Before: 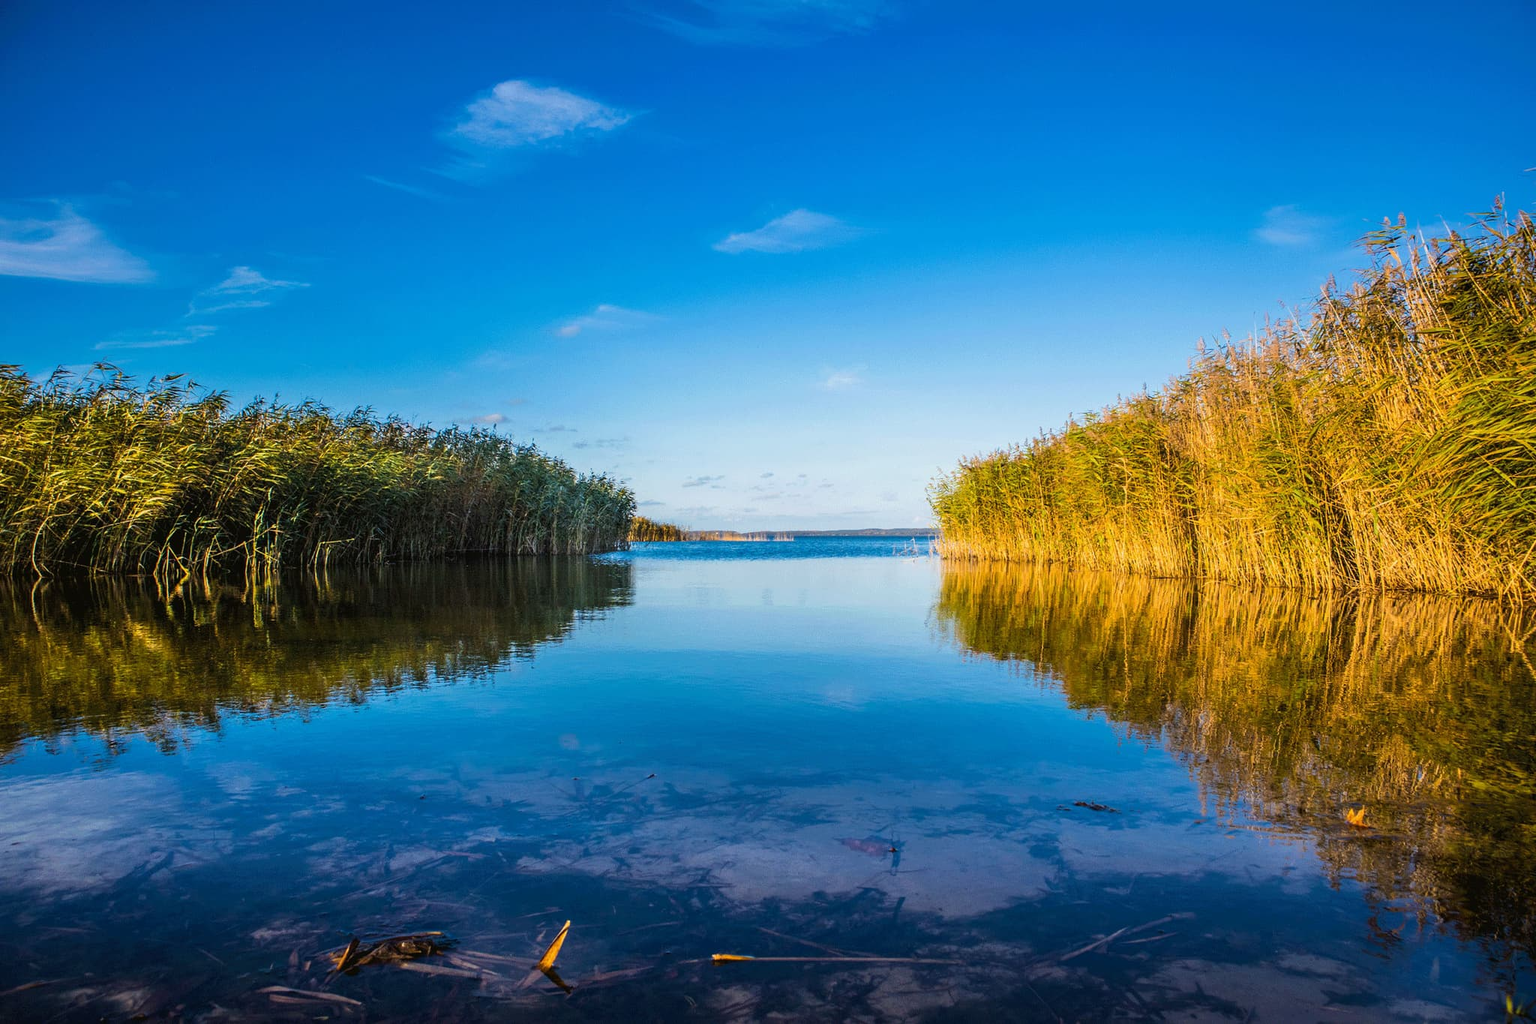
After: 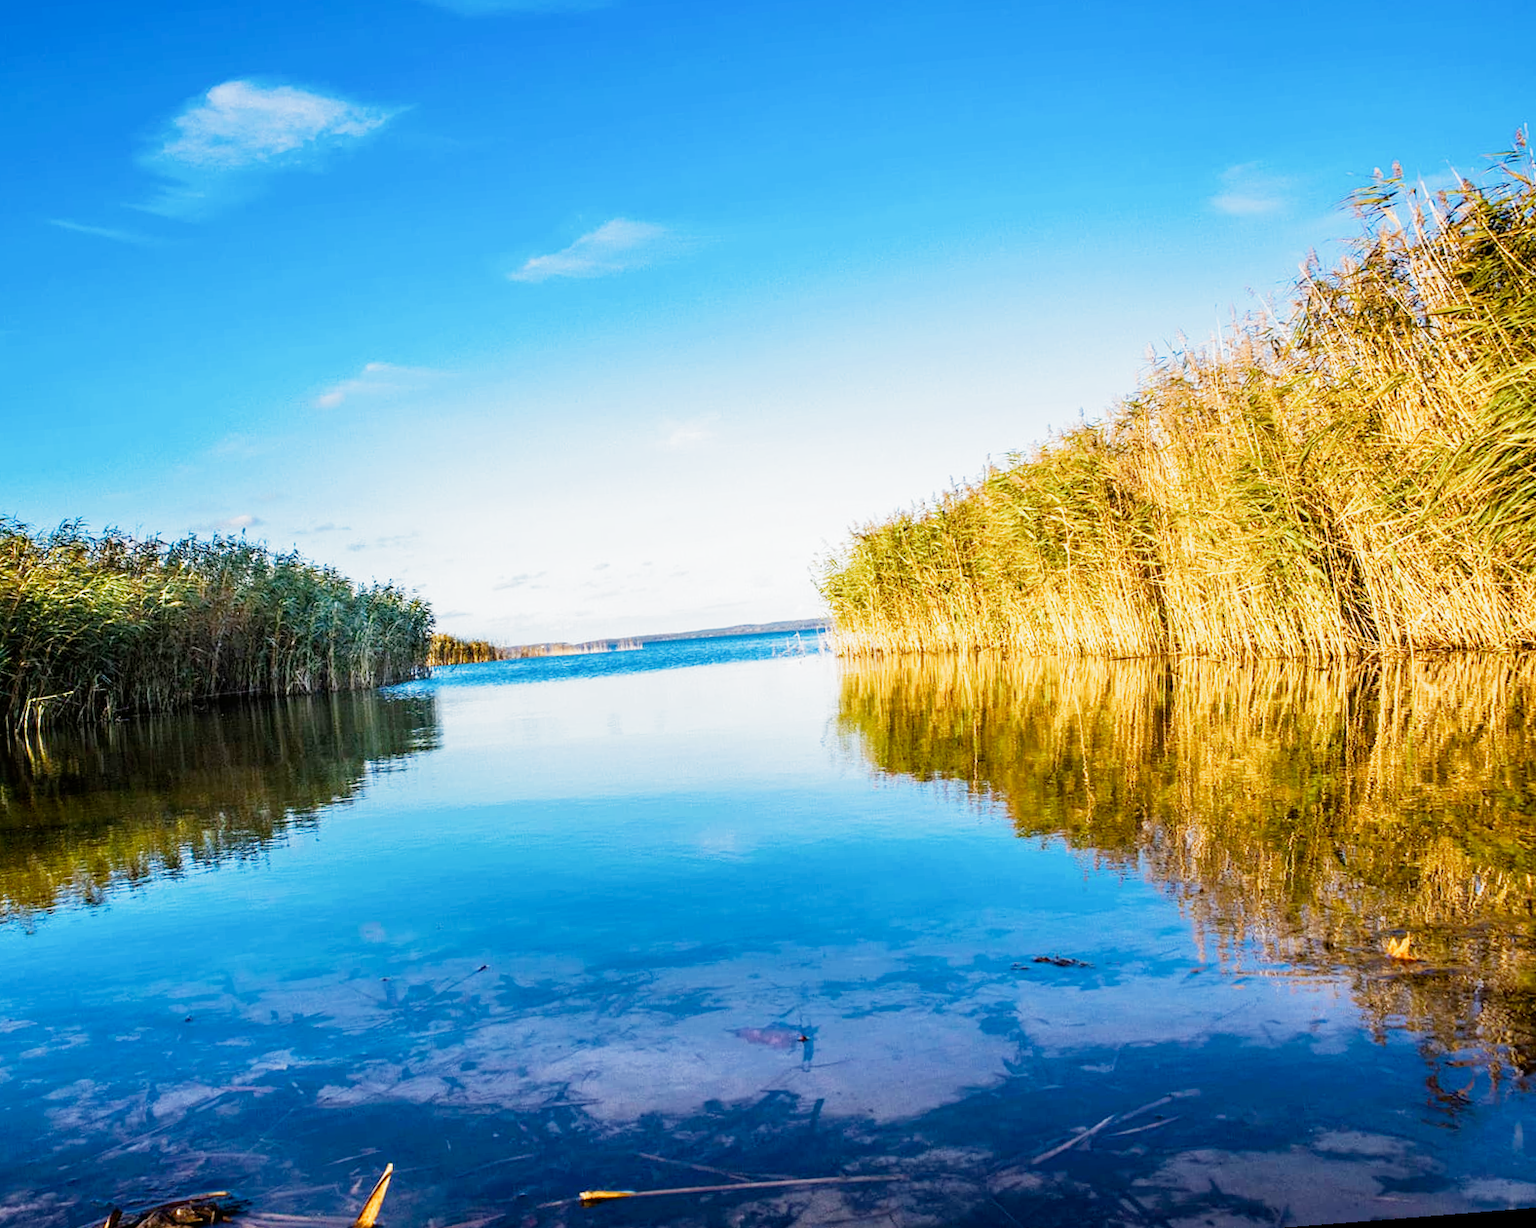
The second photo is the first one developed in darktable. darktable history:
filmic rgb: middle gray luminance 9.23%, black relative exposure -10.55 EV, white relative exposure 3.45 EV, threshold 6 EV, target black luminance 0%, hardness 5.98, latitude 59.69%, contrast 1.087, highlights saturation mix 5%, shadows ↔ highlights balance 29.23%, add noise in highlights 0, preserve chrominance no, color science v3 (2019), use custom middle-gray values true, iterations of high-quality reconstruction 0, contrast in highlights soft, enable highlight reconstruction true
crop: left 17.582%, bottom 0.031%
rotate and perspective: rotation -4.57°, crop left 0.054, crop right 0.944, crop top 0.087, crop bottom 0.914
